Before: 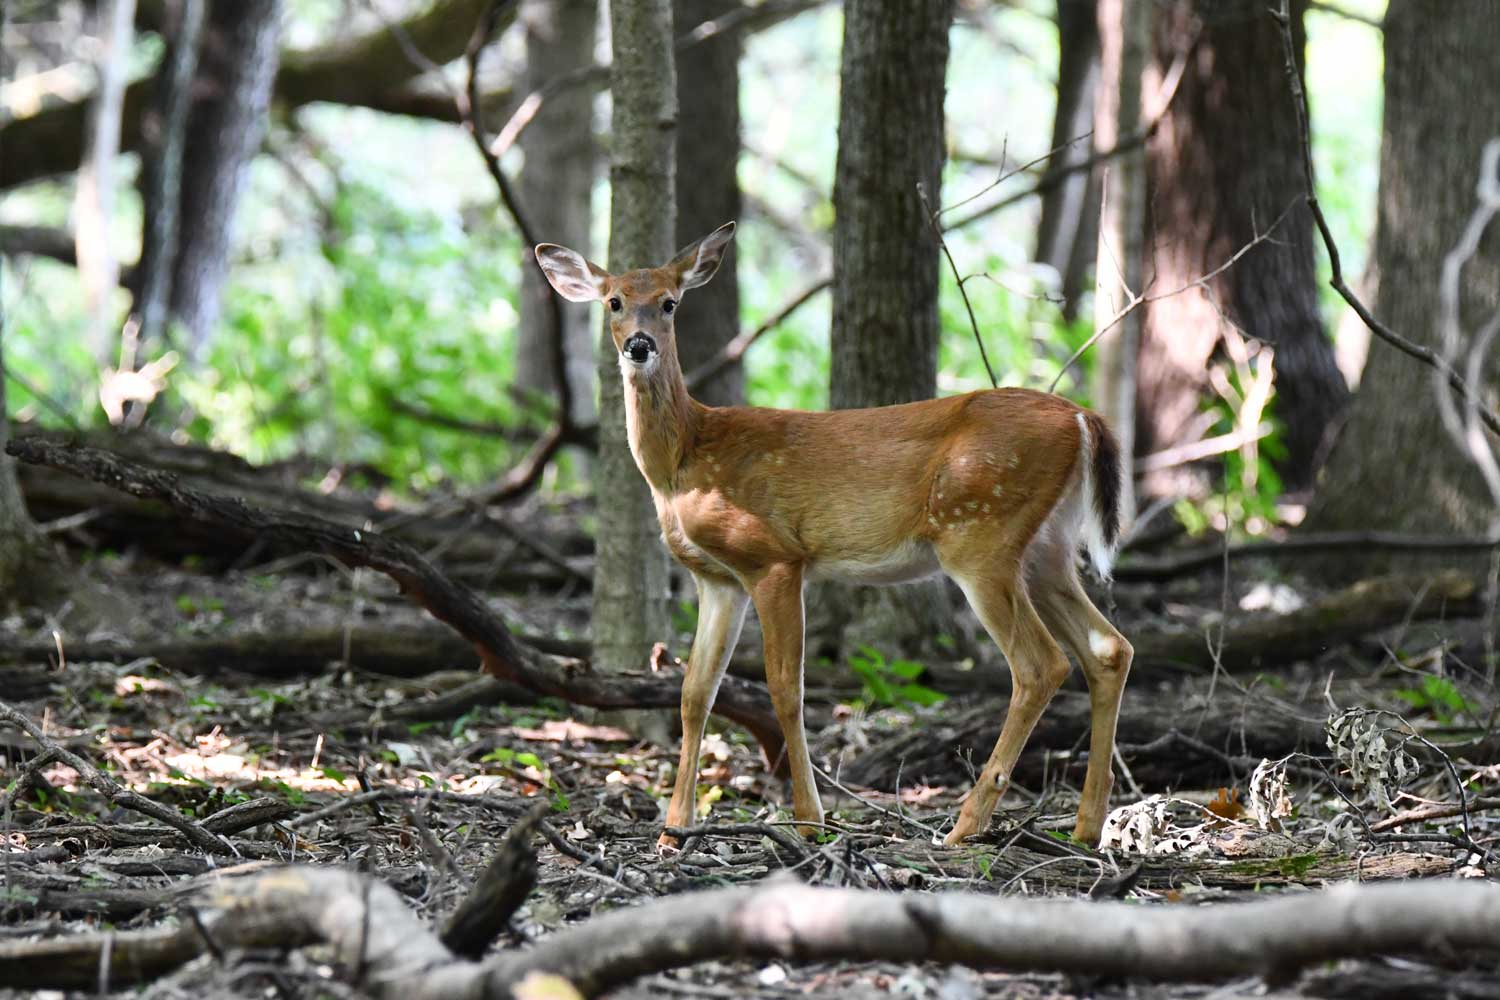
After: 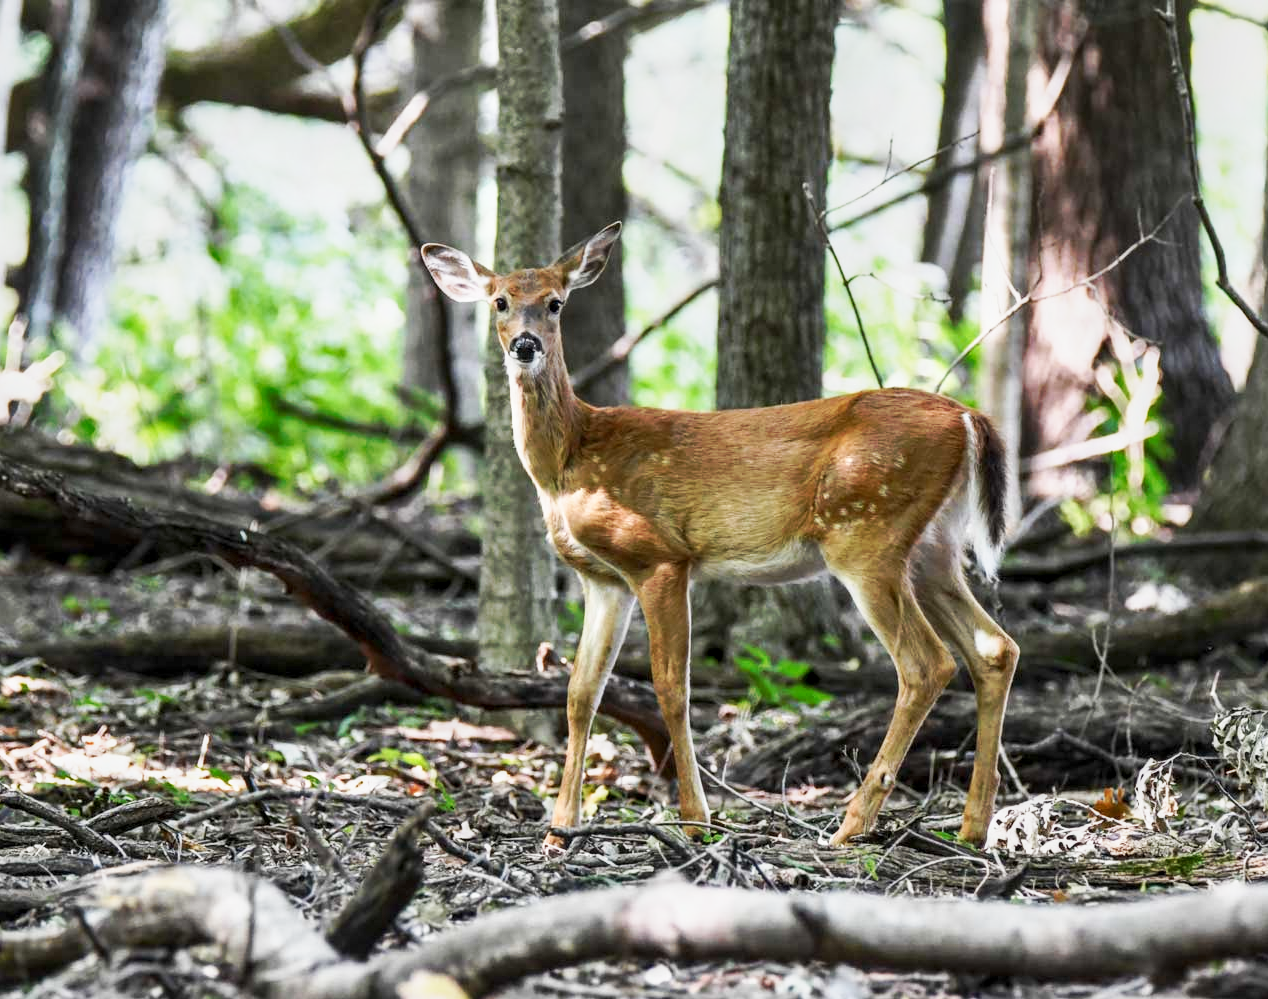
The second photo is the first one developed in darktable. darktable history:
local contrast: highlights 37%, detail 134%
crop: left 7.638%, right 7.813%
base curve: curves: ch0 [(0, 0) (0.088, 0.125) (0.176, 0.251) (0.354, 0.501) (0.613, 0.749) (1, 0.877)], preserve colors none
tone curve: curves: ch0 [(0, 0) (0.003, 0.003) (0.011, 0.011) (0.025, 0.024) (0.044, 0.043) (0.069, 0.068) (0.1, 0.098) (0.136, 0.133) (0.177, 0.173) (0.224, 0.22) (0.277, 0.271) (0.335, 0.328) (0.399, 0.39) (0.468, 0.458) (0.543, 0.563) (0.623, 0.64) (0.709, 0.722) (0.801, 0.809) (0.898, 0.902) (1, 1)], preserve colors none
